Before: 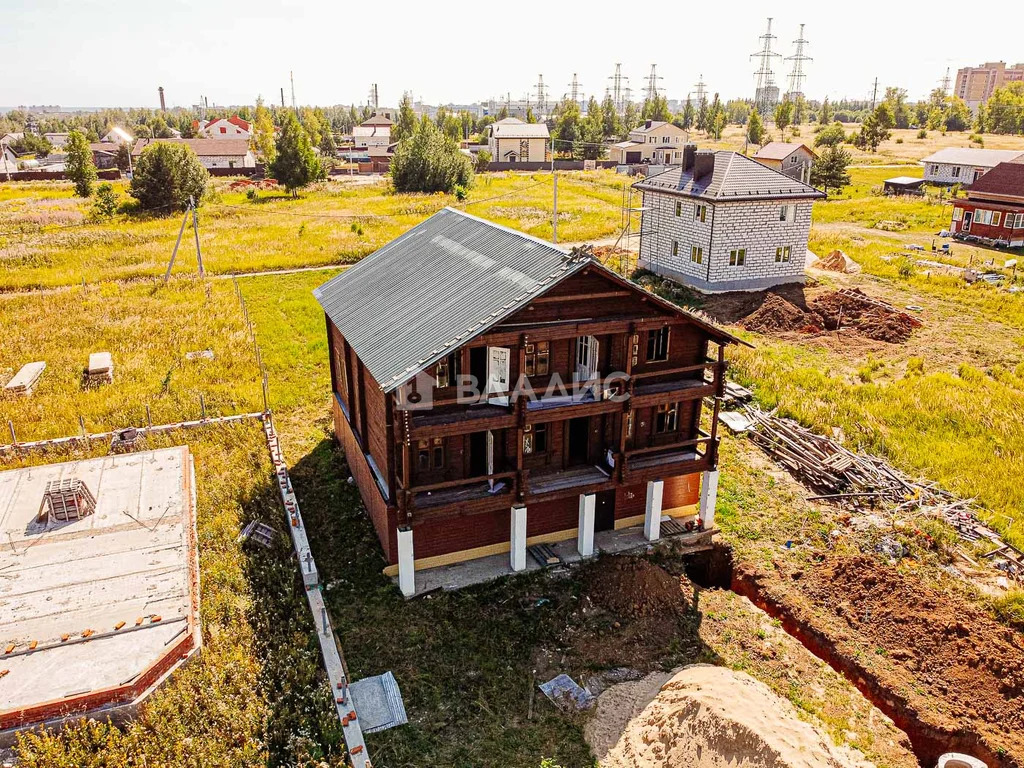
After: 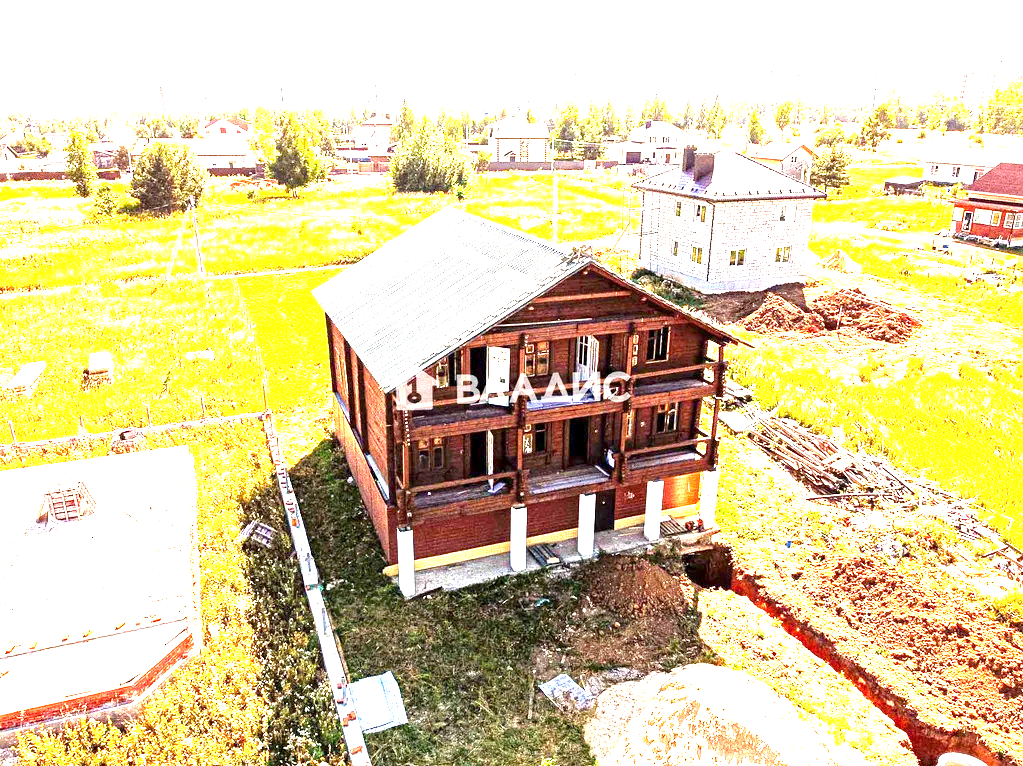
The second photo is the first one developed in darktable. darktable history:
crop: top 0.05%, bottom 0.098%
exposure: black level correction 0.001, exposure 2.607 EV, compensate exposure bias true, compensate highlight preservation false
white balance: emerald 1
